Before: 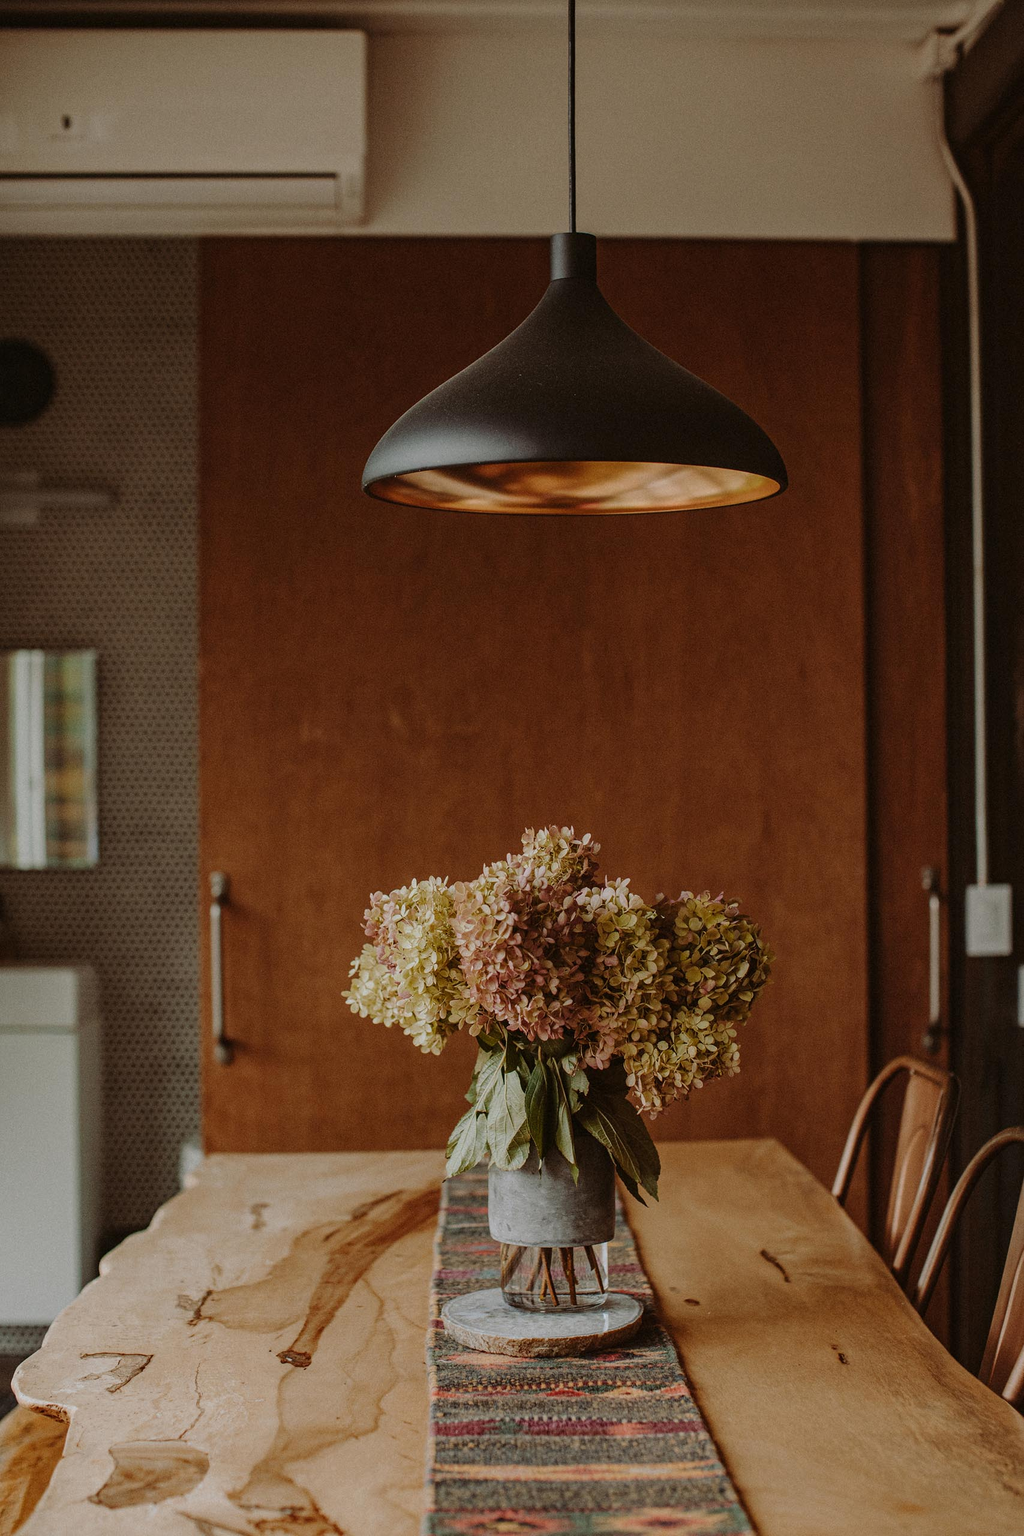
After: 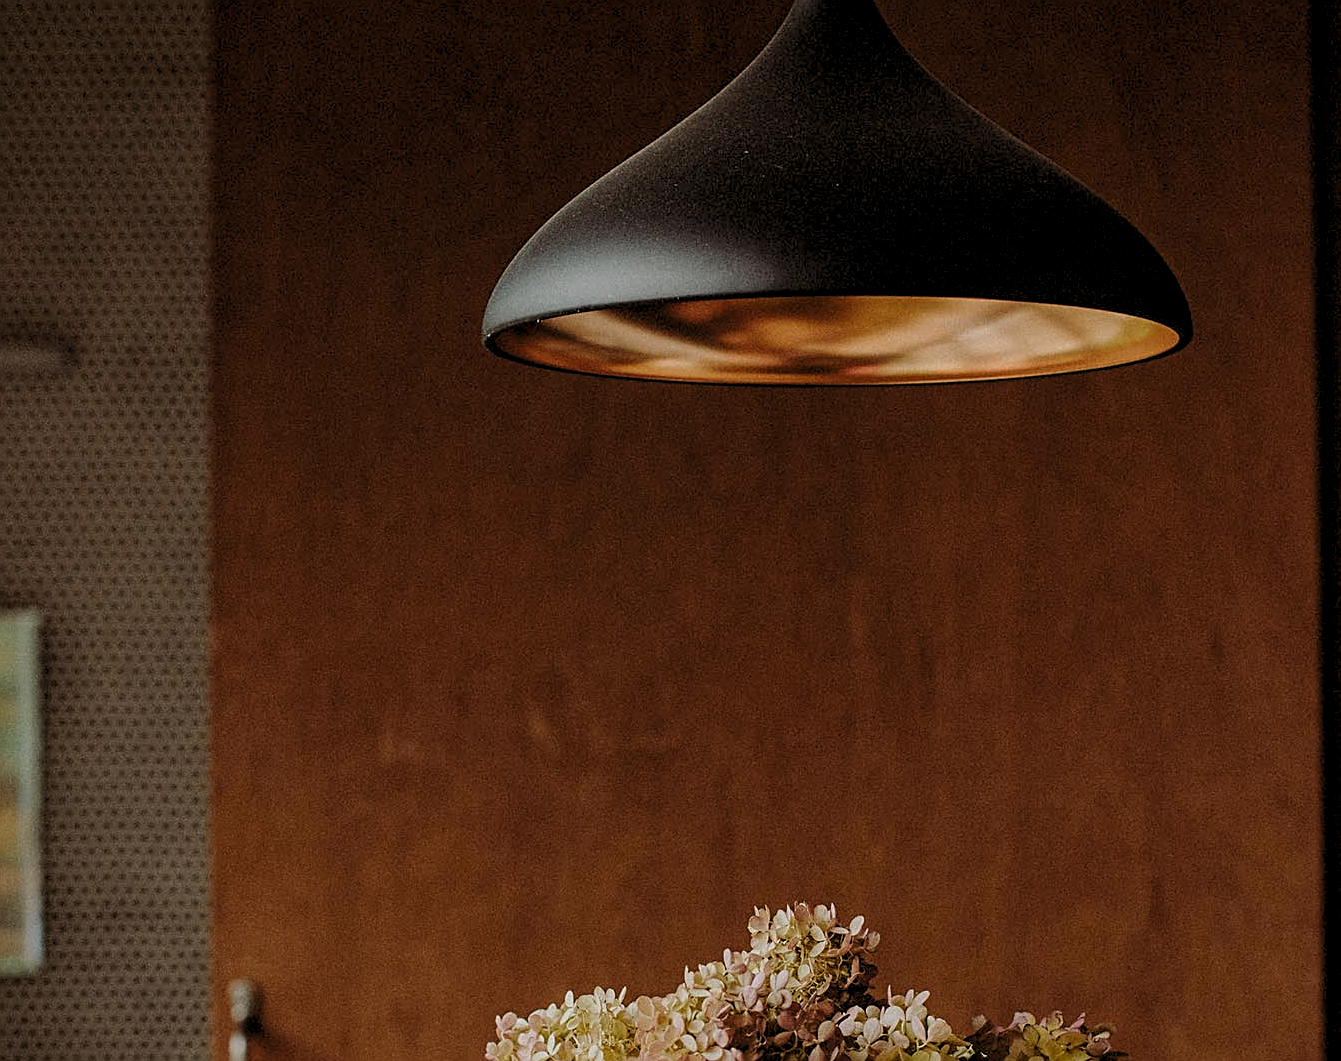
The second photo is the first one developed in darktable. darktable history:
levels: black 0.026%, levels [0.073, 0.497, 0.972]
sharpen: on, module defaults
crop: left 7.113%, top 18.478%, right 14.277%, bottom 40.05%
